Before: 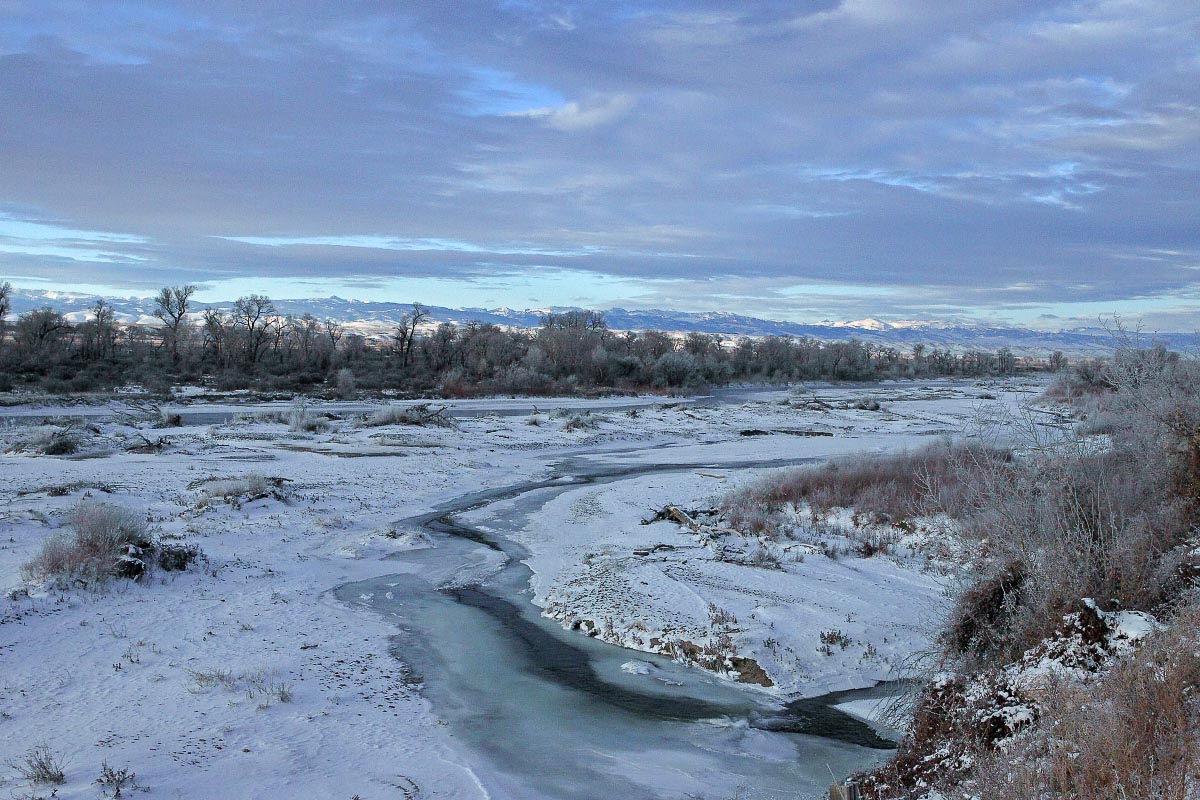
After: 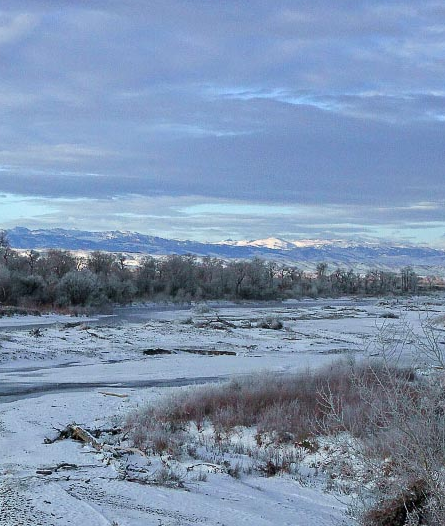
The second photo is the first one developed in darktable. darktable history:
crop and rotate: left 49.821%, top 10.133%, right 13.088%, bottom 24.061%
